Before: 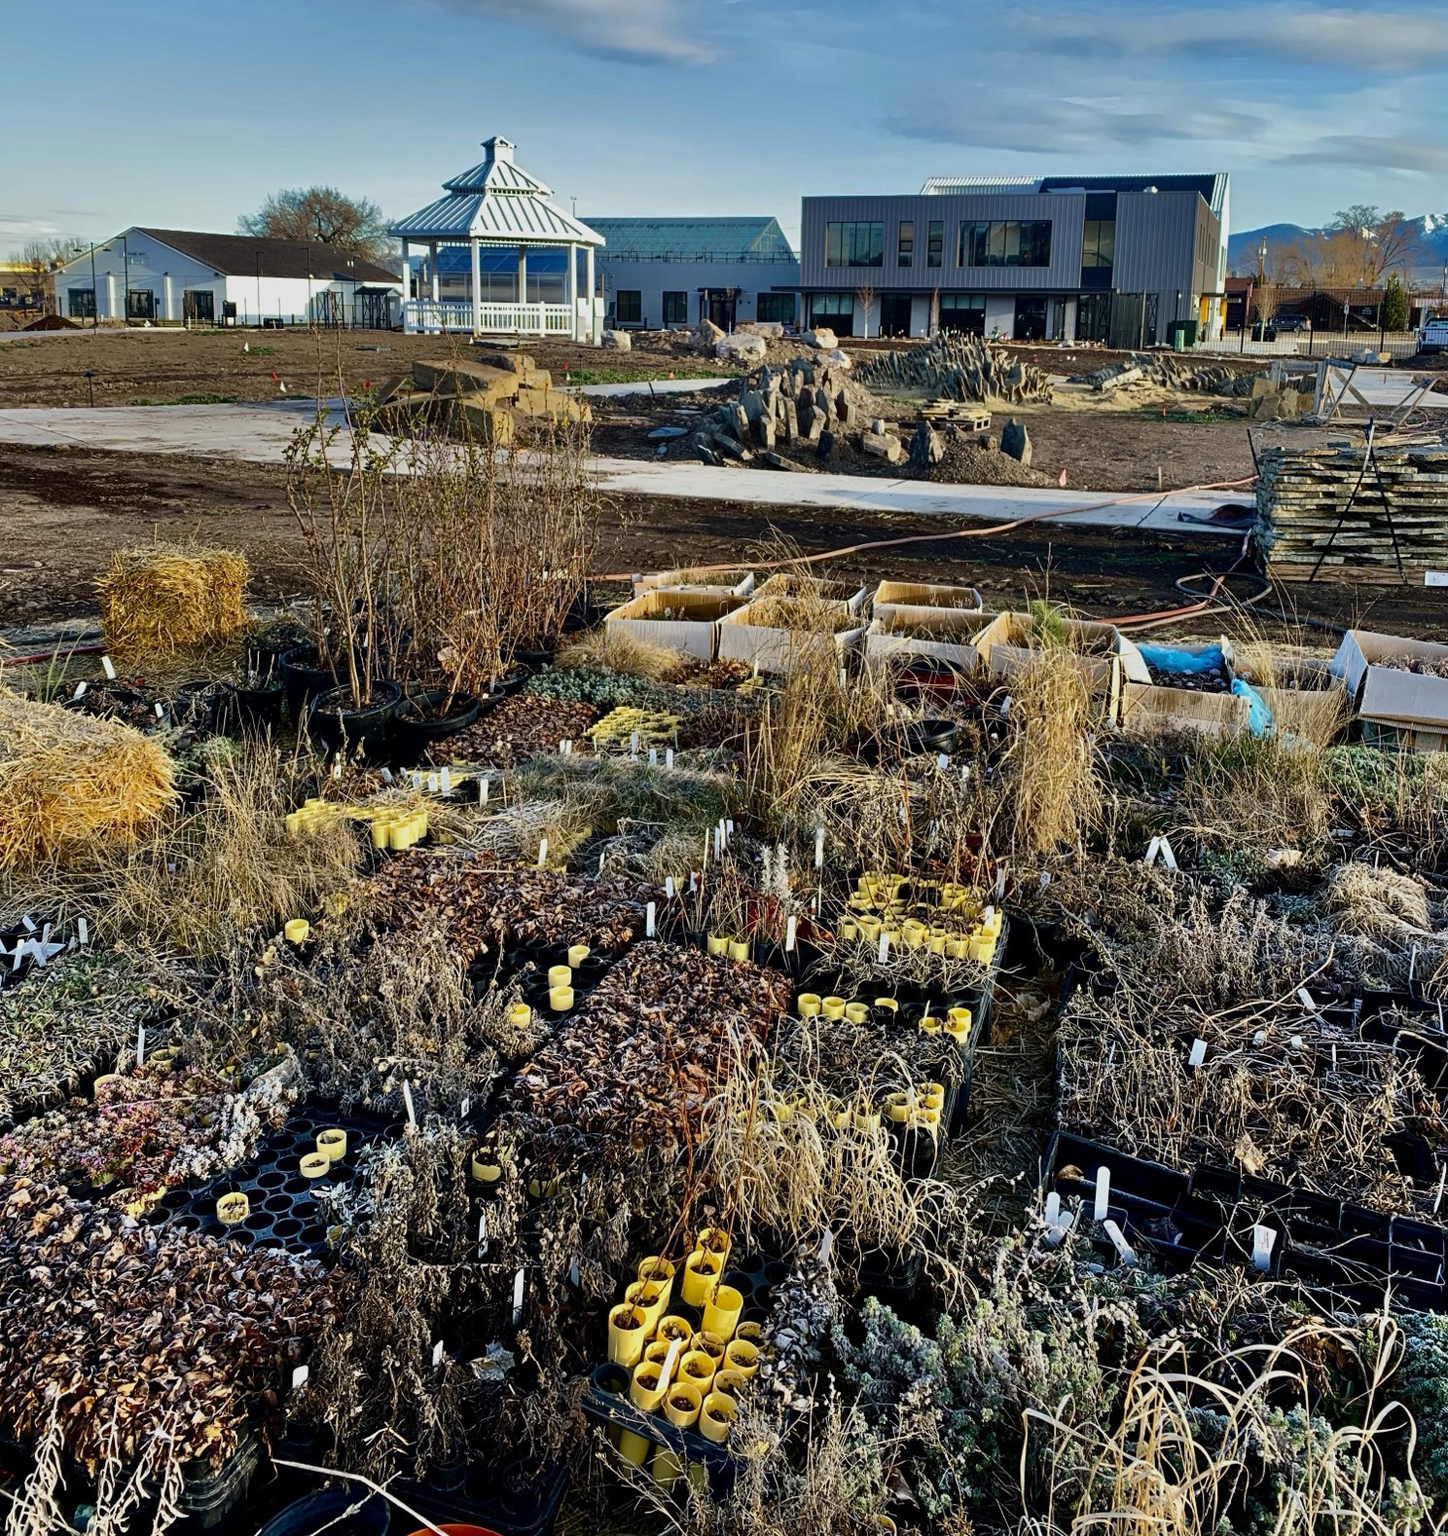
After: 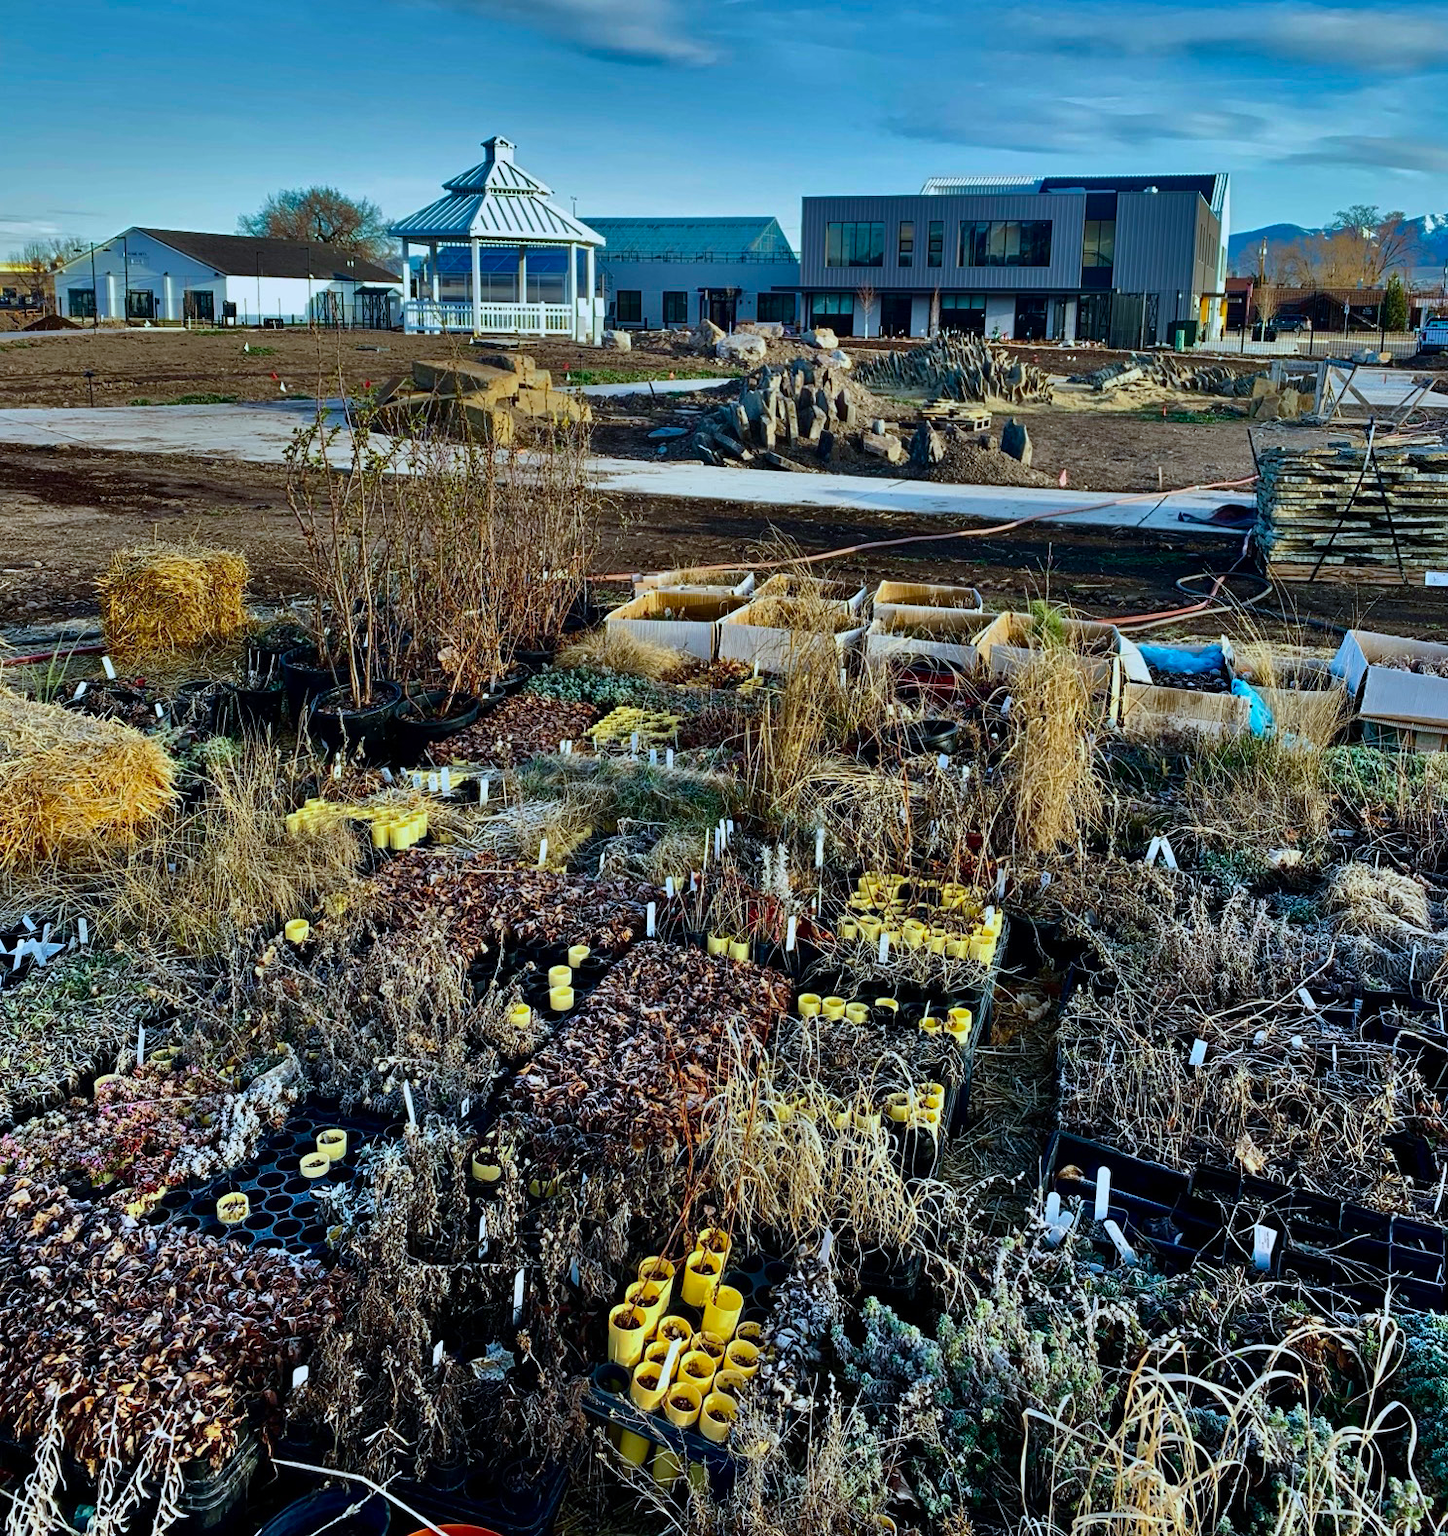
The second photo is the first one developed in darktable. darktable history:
velvia: strength 10%
color calibration: illuminant F (fluorescent), F source F9 (Cool White Deluxe 4150 K) – high CRI, x 0.374, y 0.373, temperature 4158.34 K
shadows and highlights: shadows 20.91, highlights -82.73, soften with gaussian
